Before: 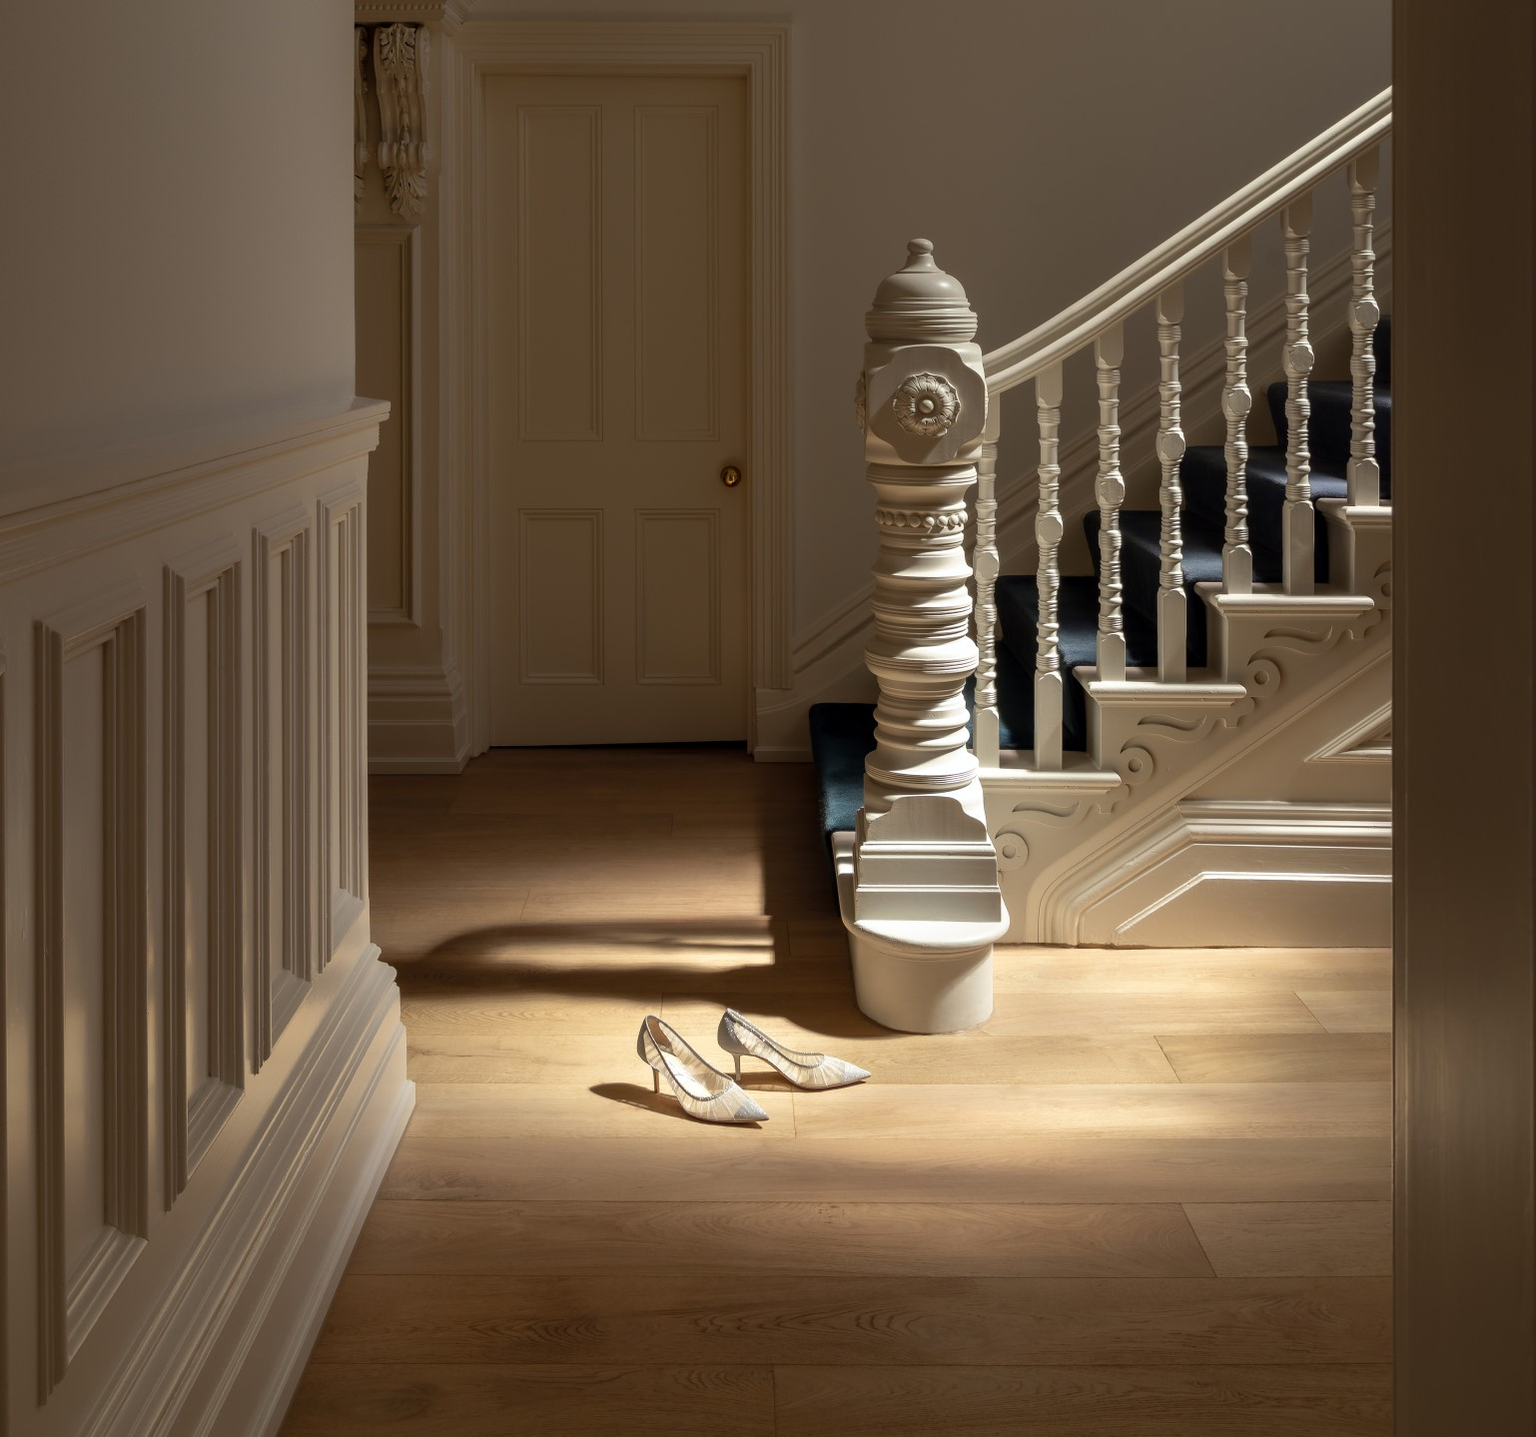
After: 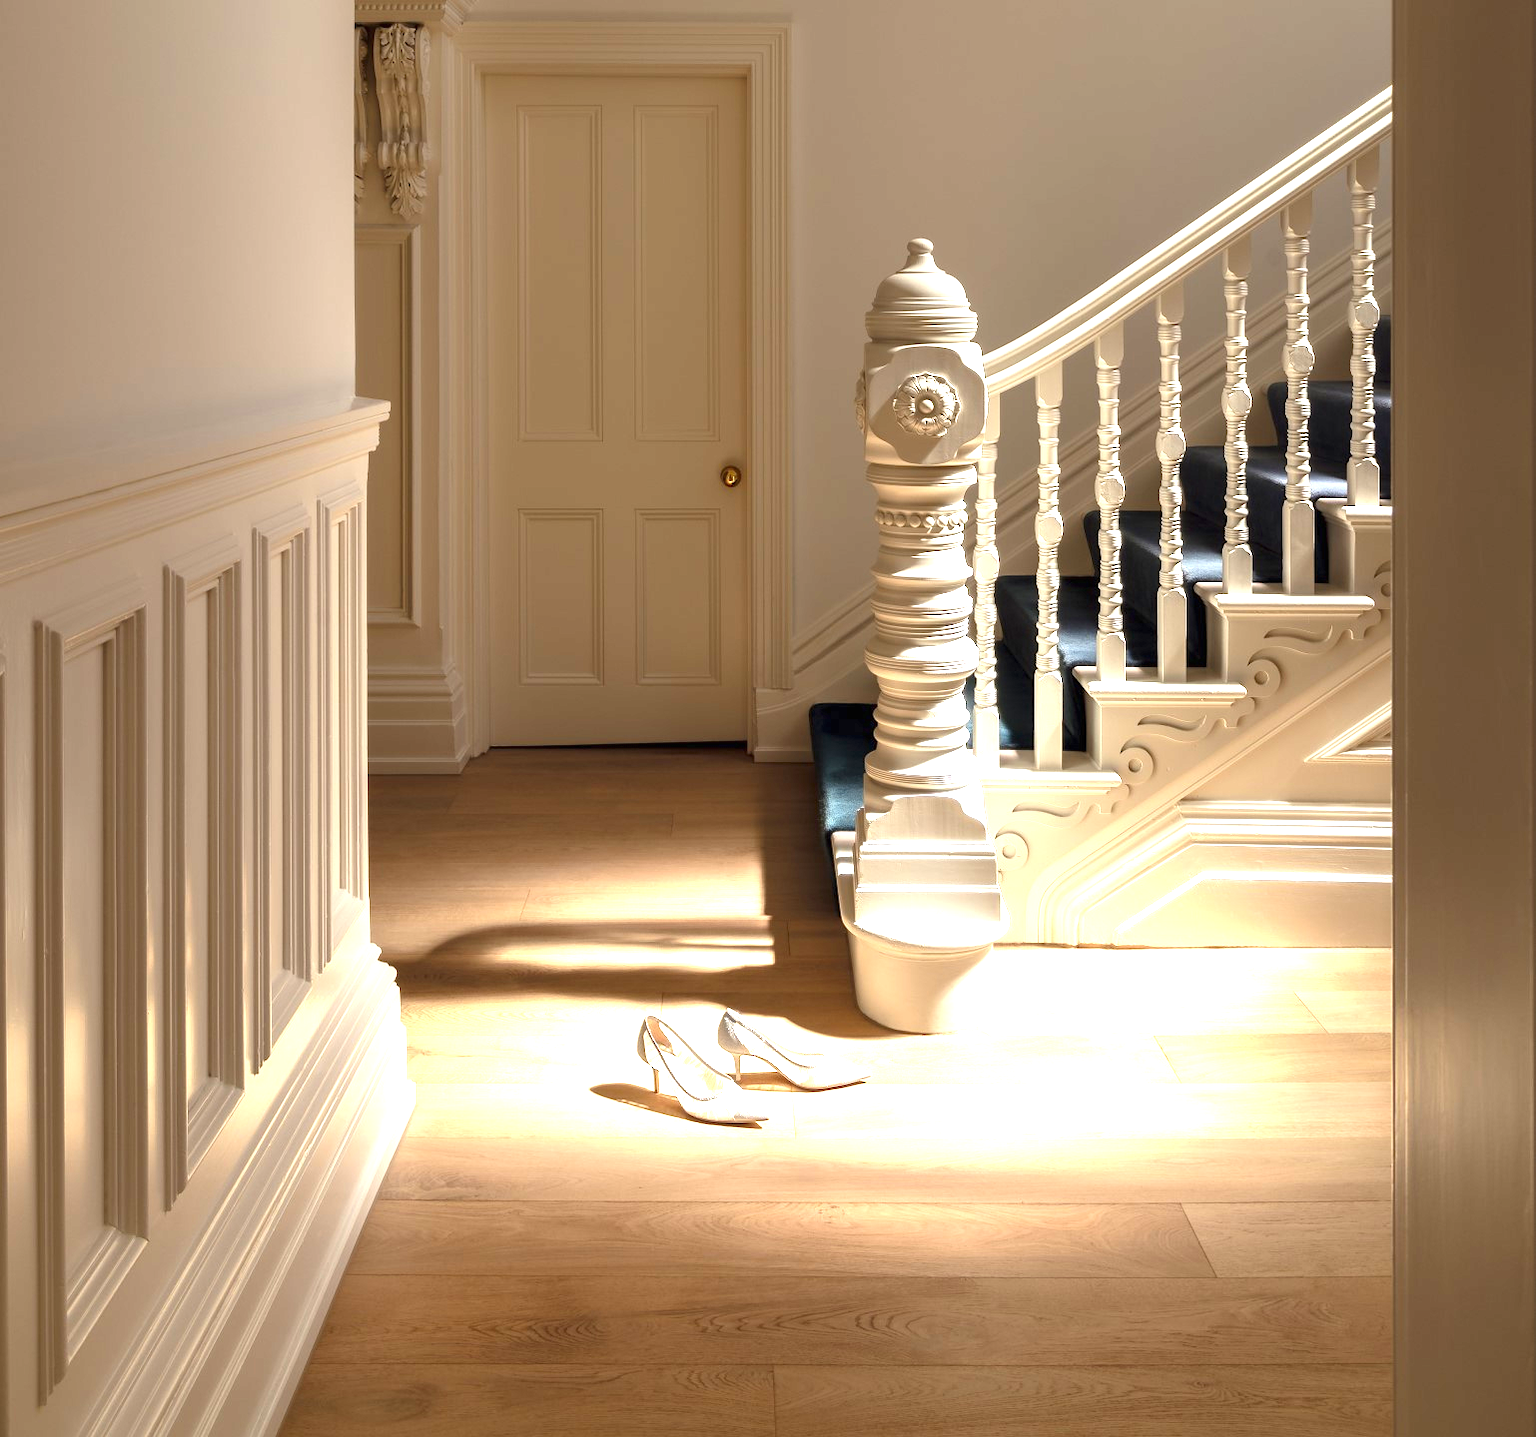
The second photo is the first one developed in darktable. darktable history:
exposure: black level correction 0, exposure 1.875 EV, compensate highlight preservation false
